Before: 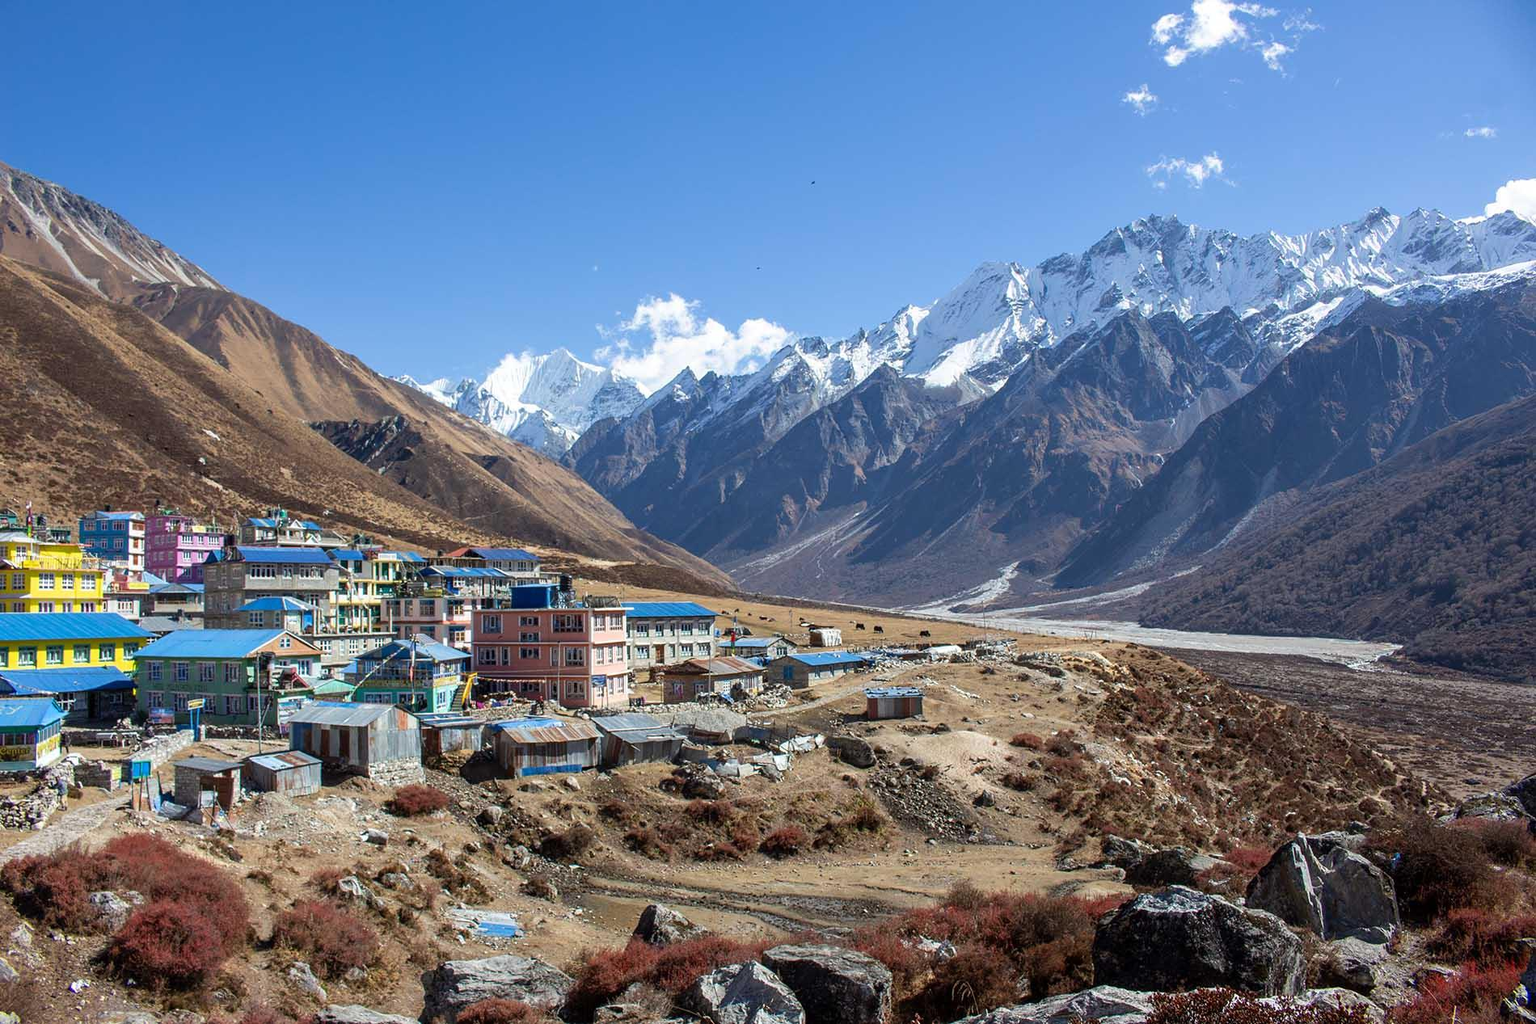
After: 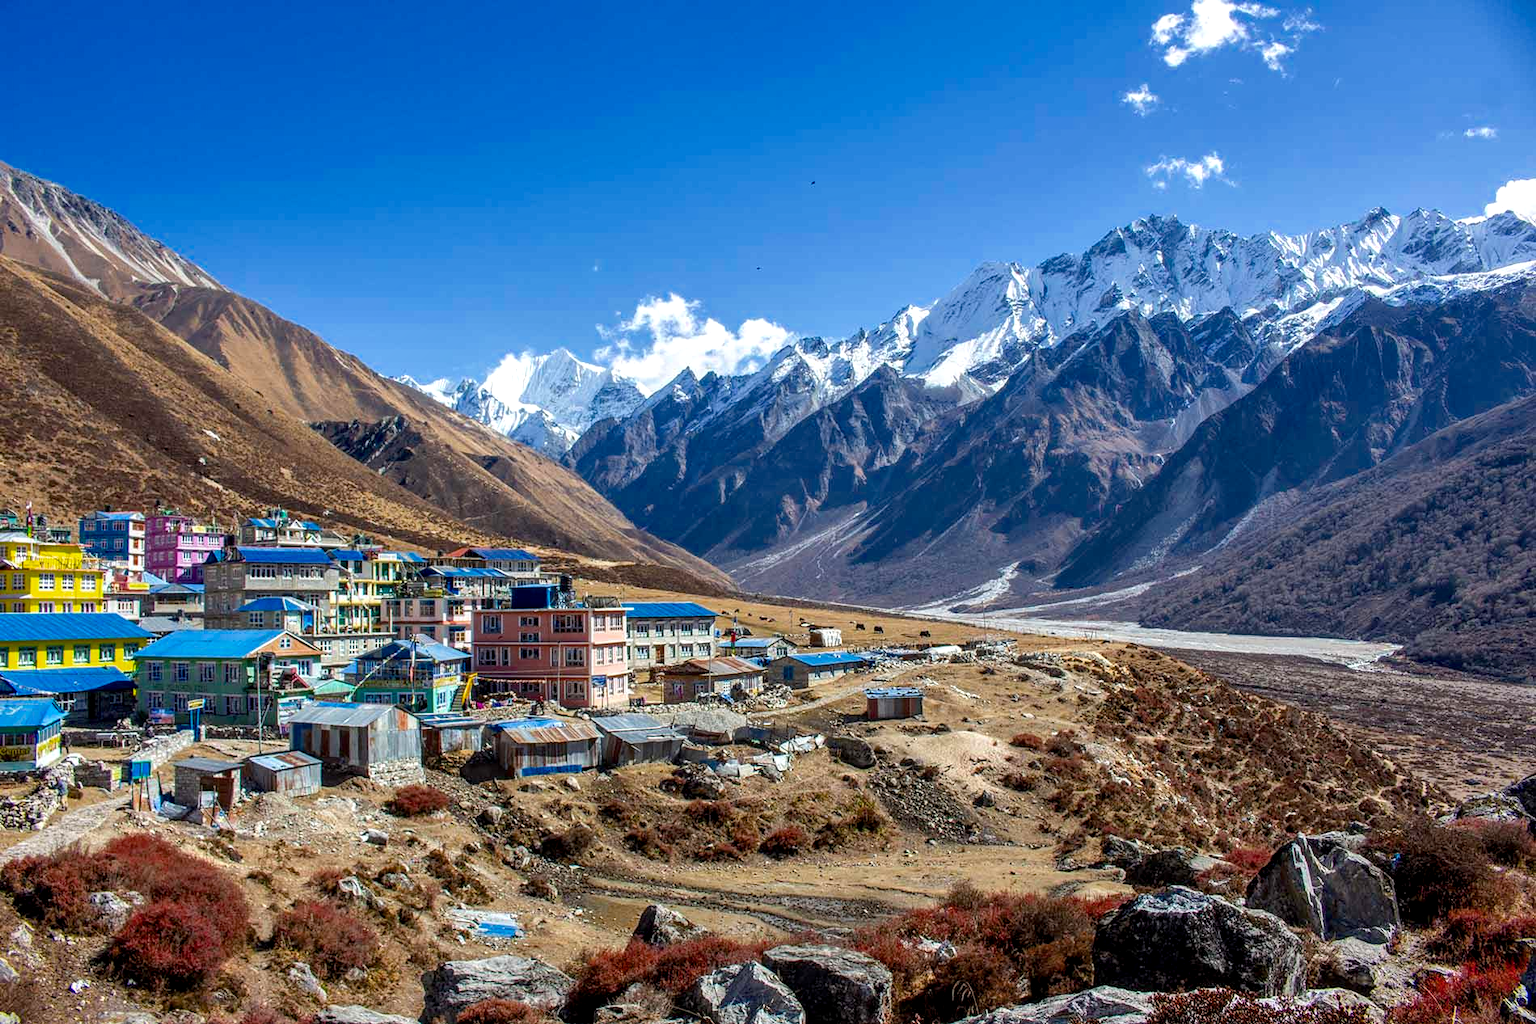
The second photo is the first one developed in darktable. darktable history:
color balance rgb: linear chroma grading › global chroma 9.939%, perceptual saturation grading › global saturation 14.801%, saturation formula JzAzBz (2021)
local contrast: detail 130%
shadows and highlights: radius 118.09, shadows 42.24, highlights -62.02, soften with gaussian
